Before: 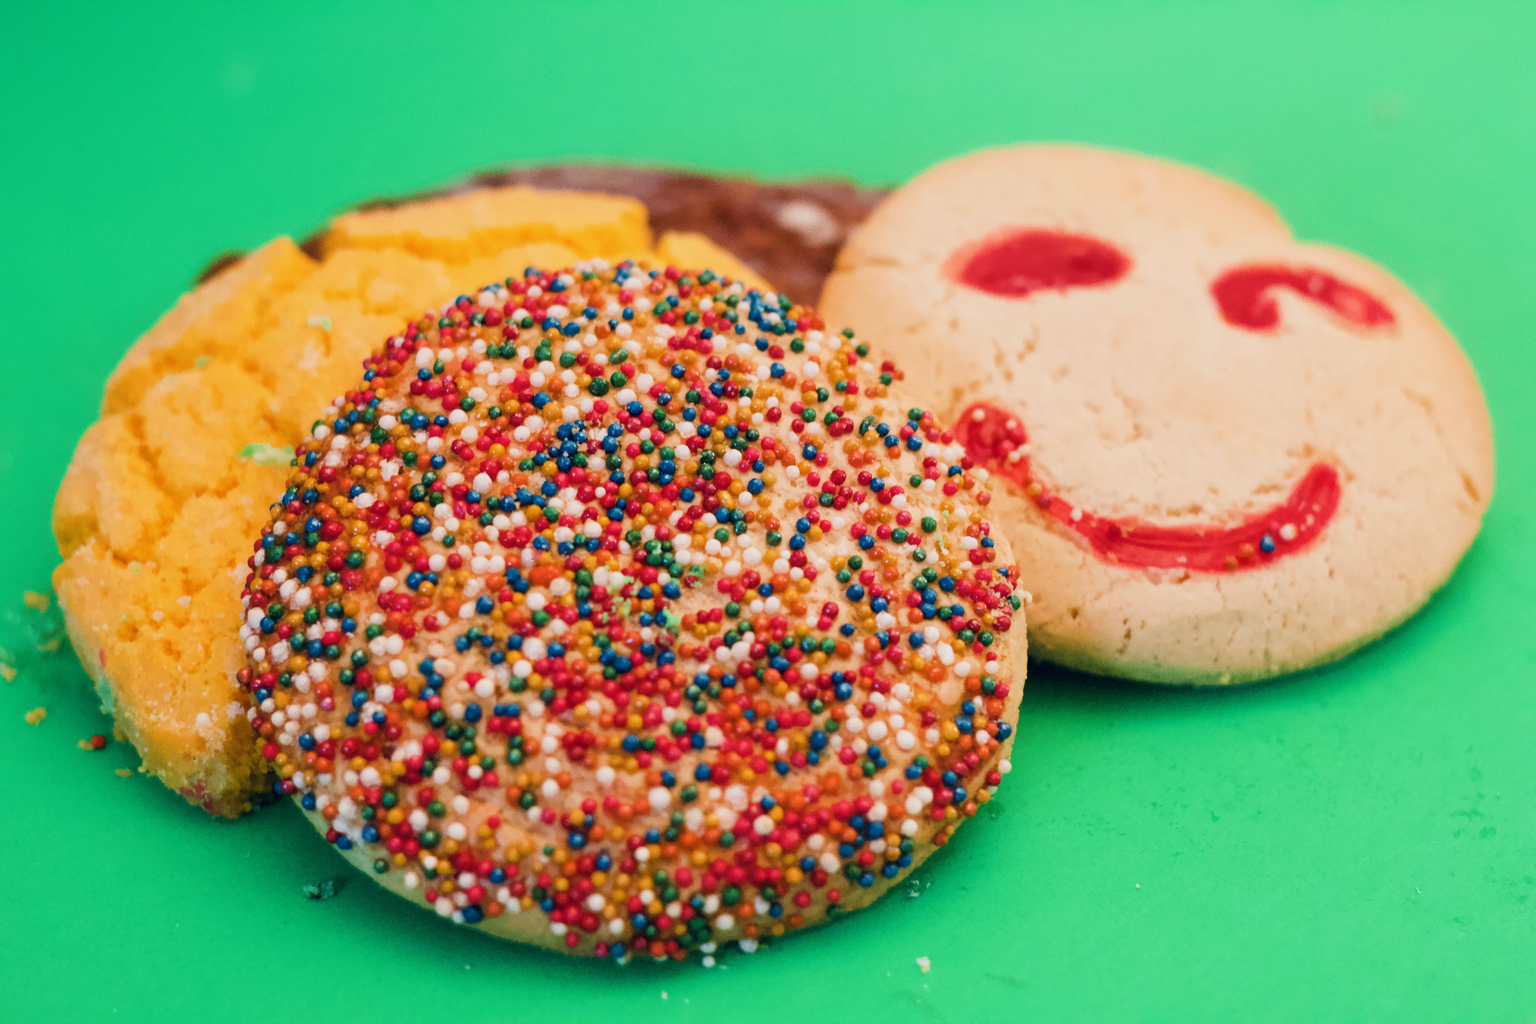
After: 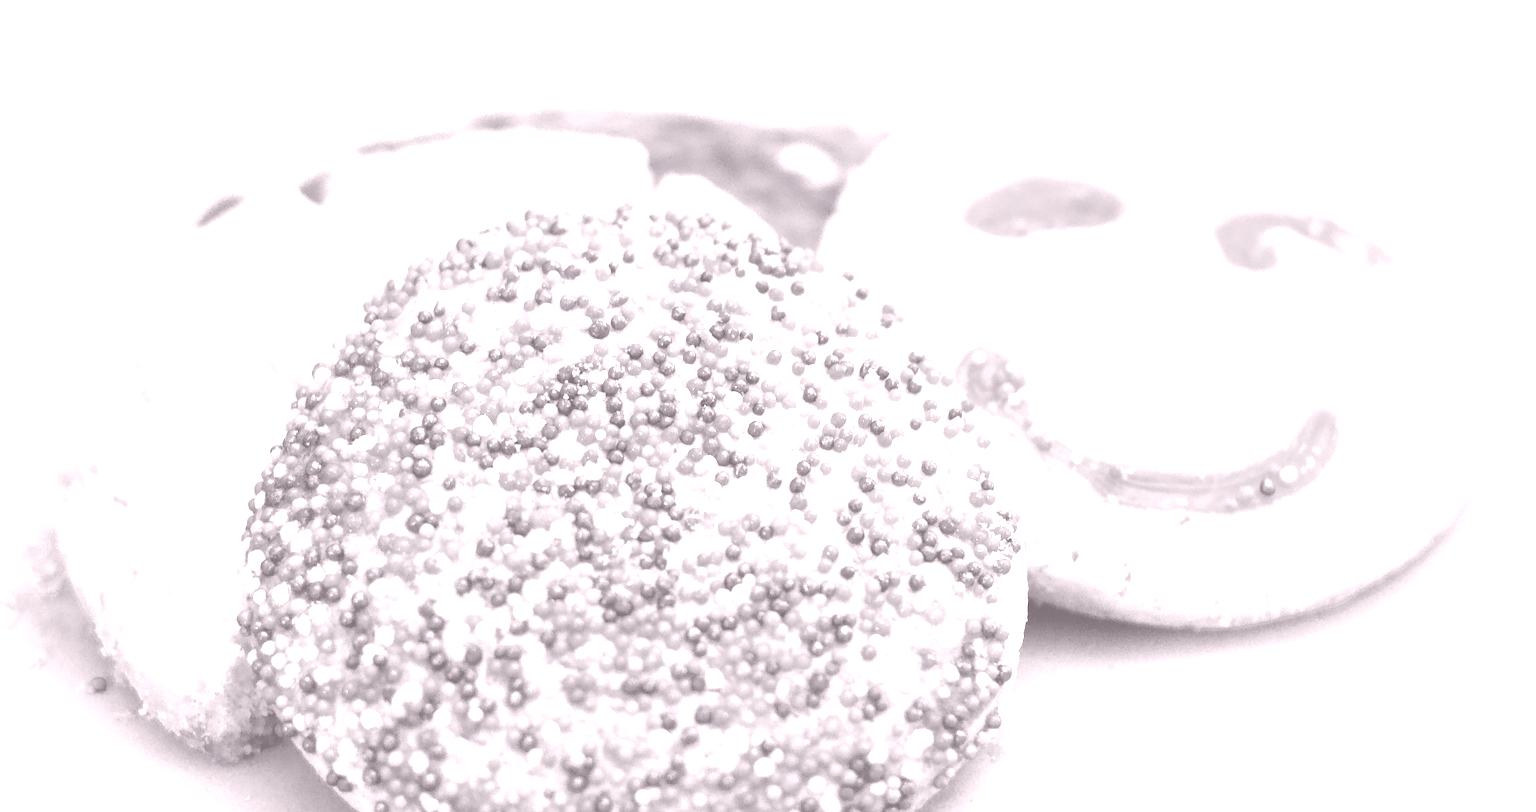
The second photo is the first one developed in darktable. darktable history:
sharpen: on, module defaults
crop and rotate: top 5.667%, bottom 14.937%
colorize: hue 25.2°, saturation 83%, source mix 82%, lightness 79%, version 1
